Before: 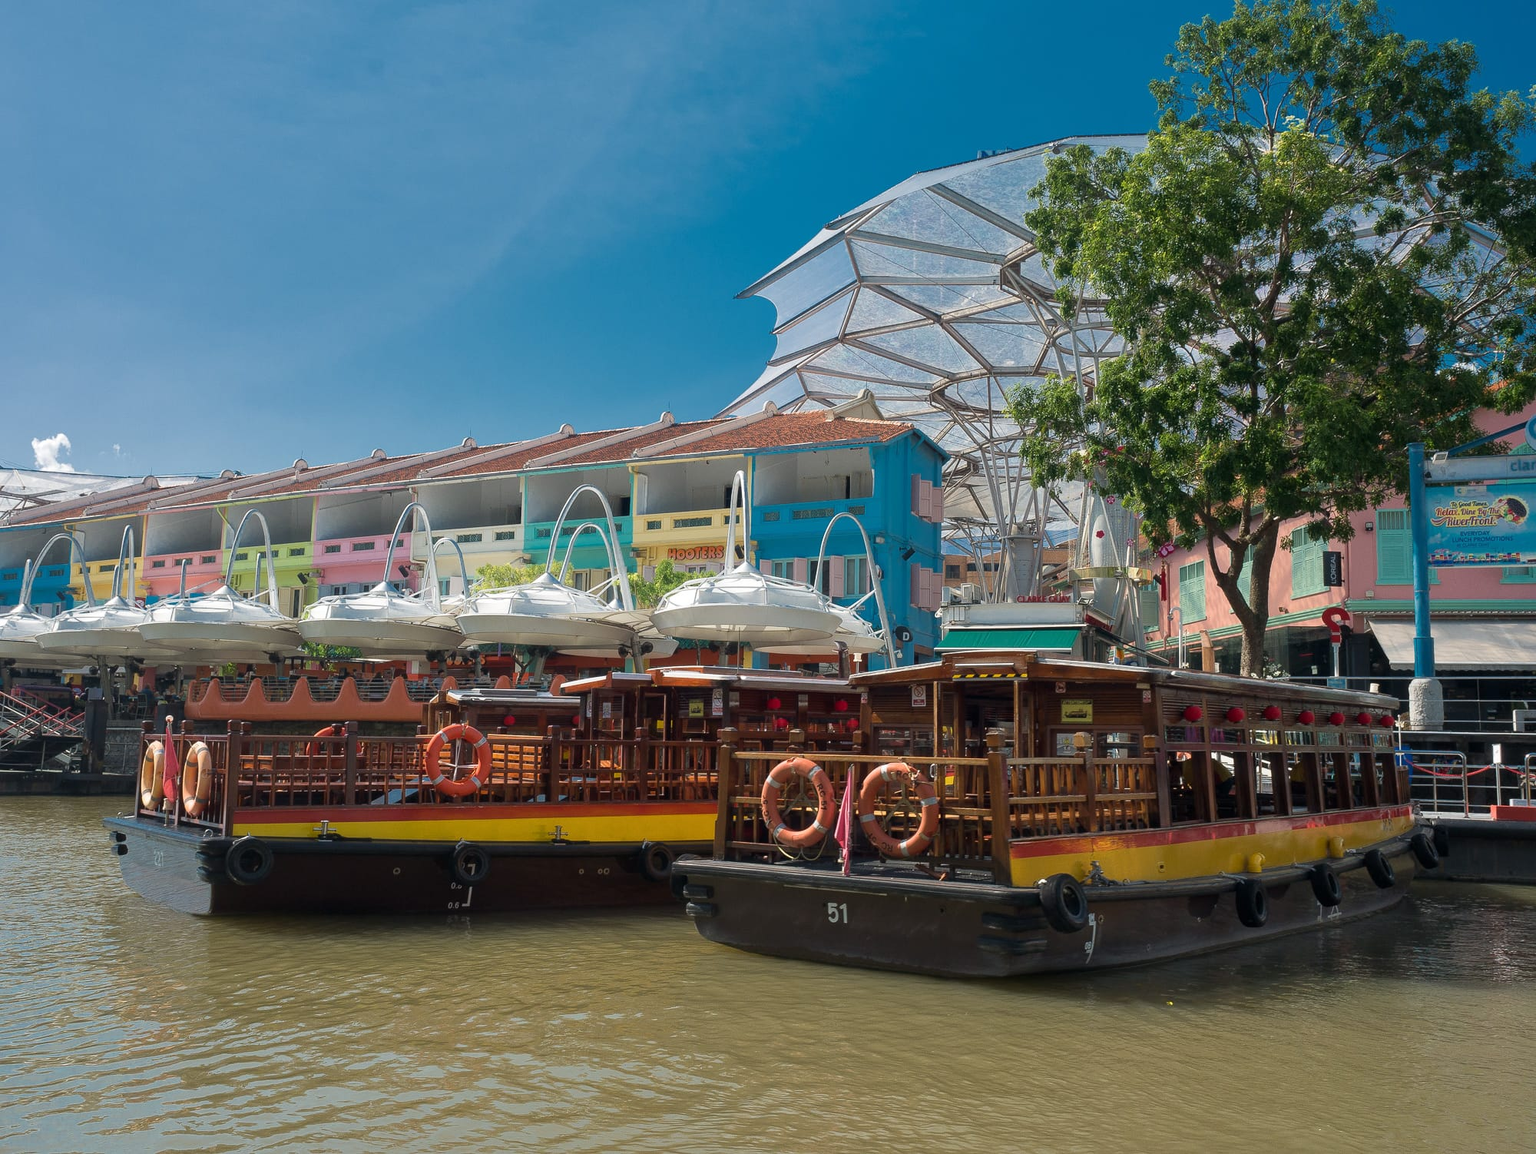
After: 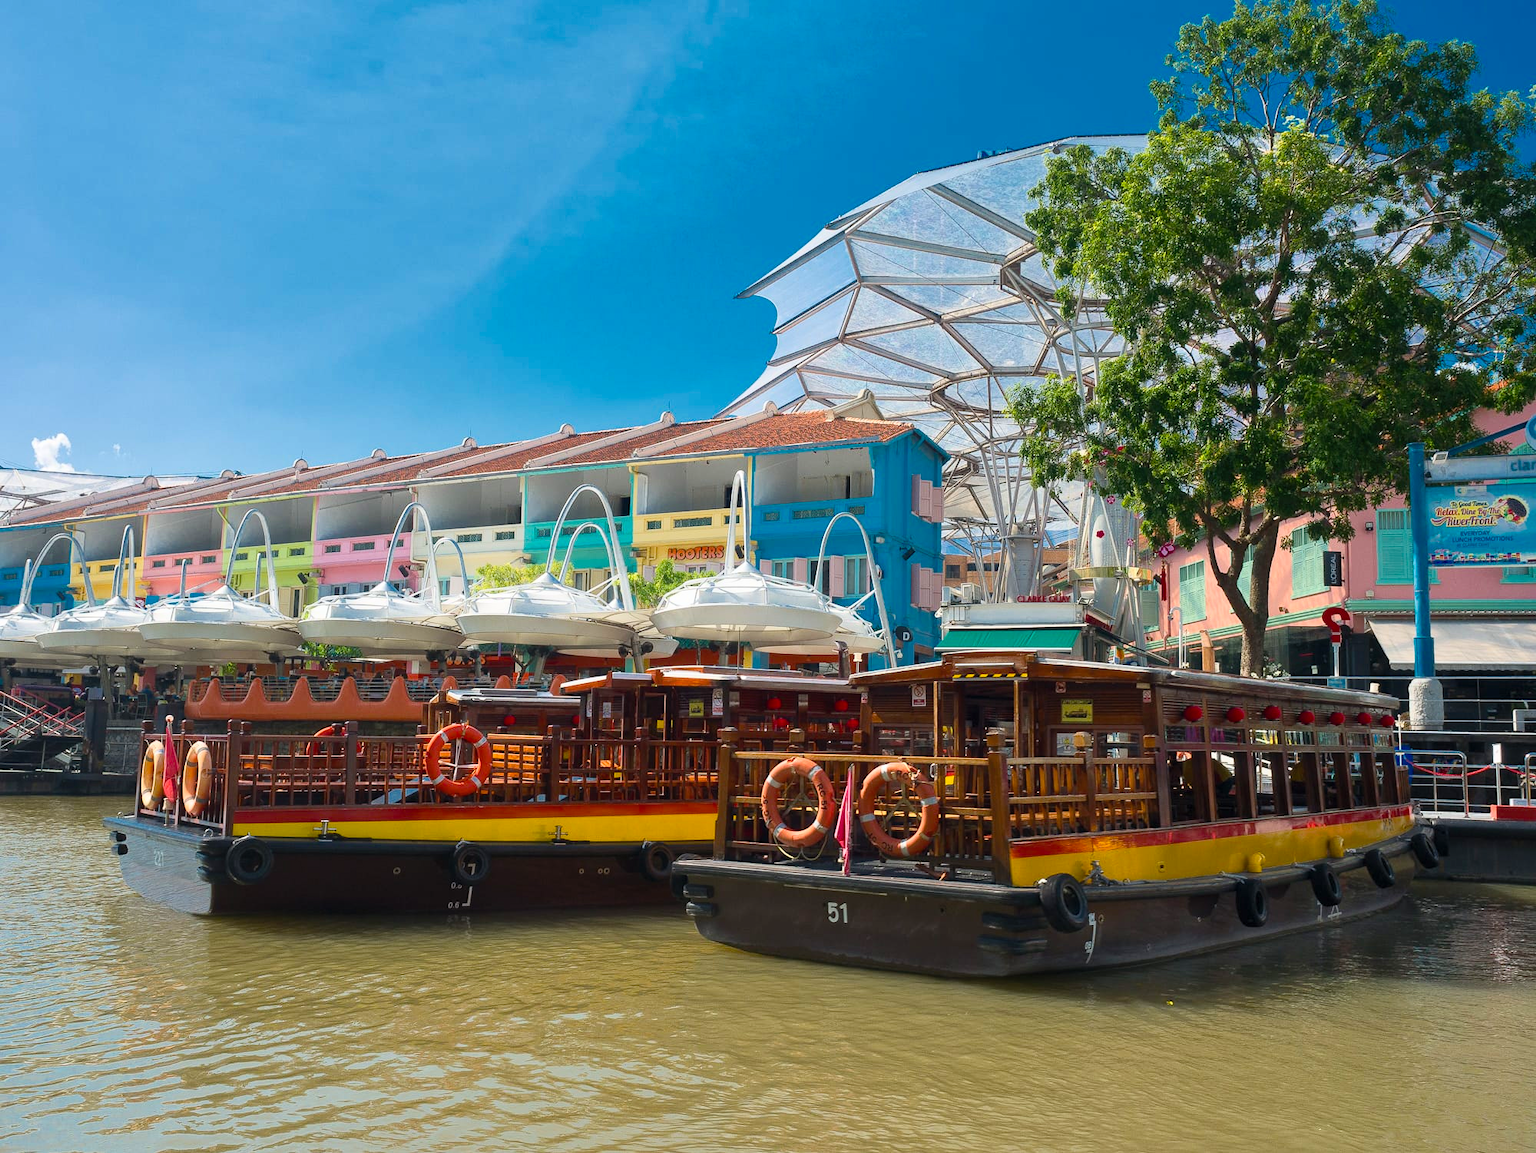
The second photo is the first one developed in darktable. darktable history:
contrast brightness saturation: contrast 0.2, brightness 0.15, saturation 0.14
color balance rgb: linear chroma grading › shadows -8%, linear chroma grading › global chroma 10%, perceptual saturation grading › global saturation 2%, perceptual saturation grading › highlights -2%, perceptual saturation grading › mid-tones 4%, perceptual saturation grading › shadows 8%, perceptual brilliance grading › global brilliance 2%, perceptual brilliance grading › highlights -4%, global vibrance 16%, saturation formula JzAzBz (2021)
